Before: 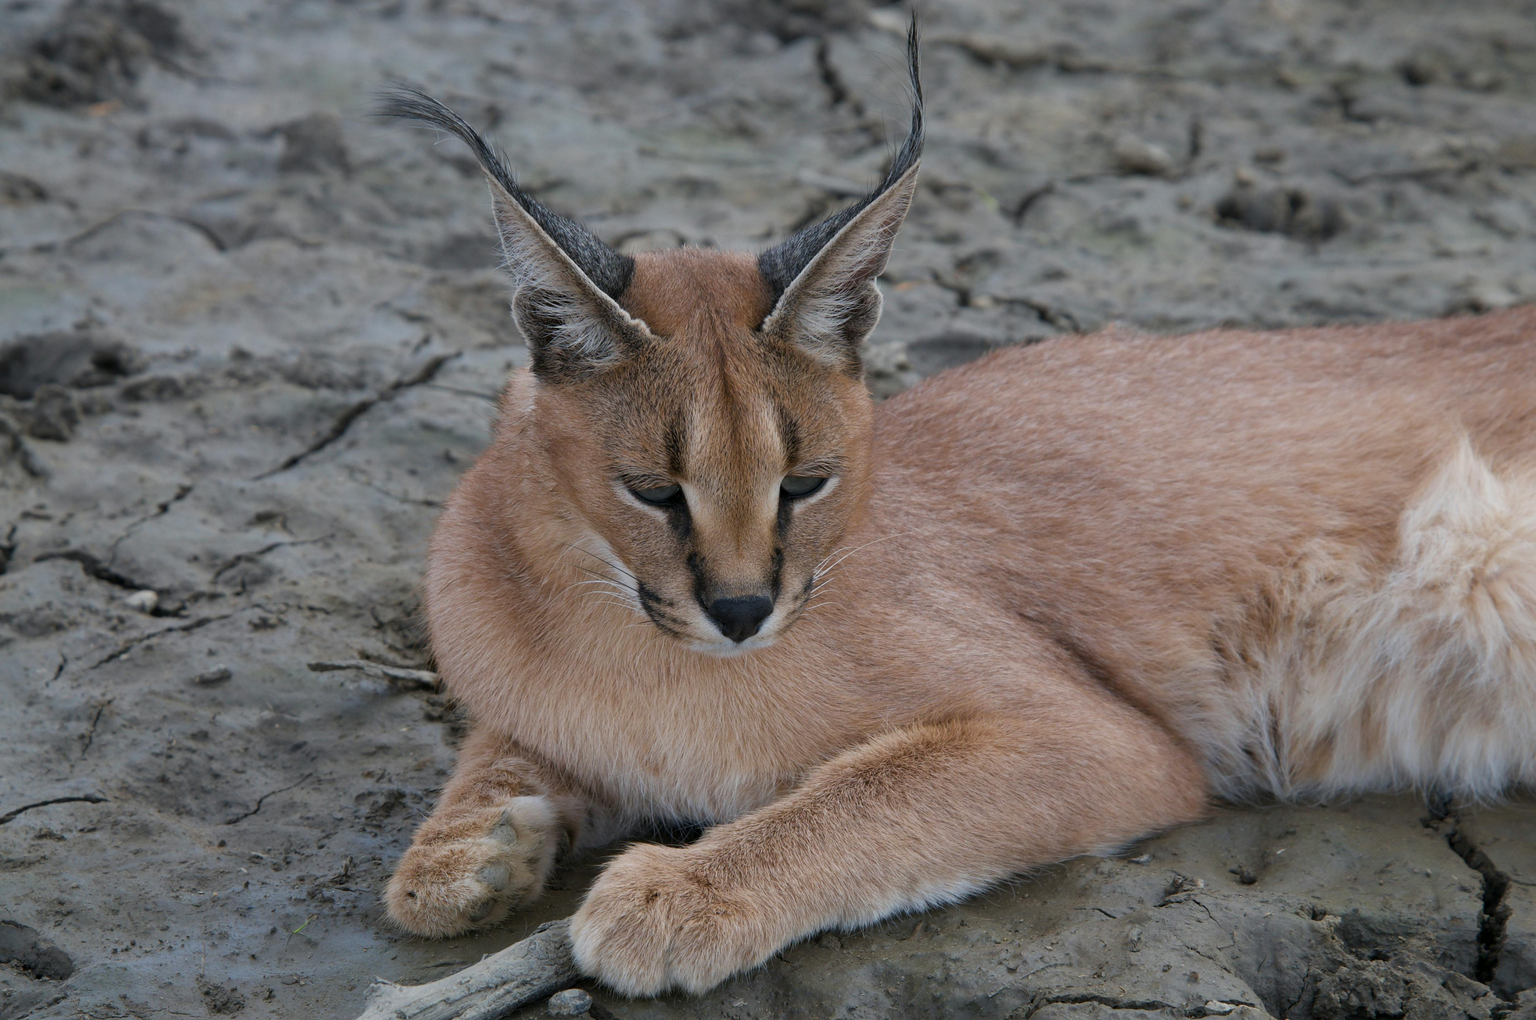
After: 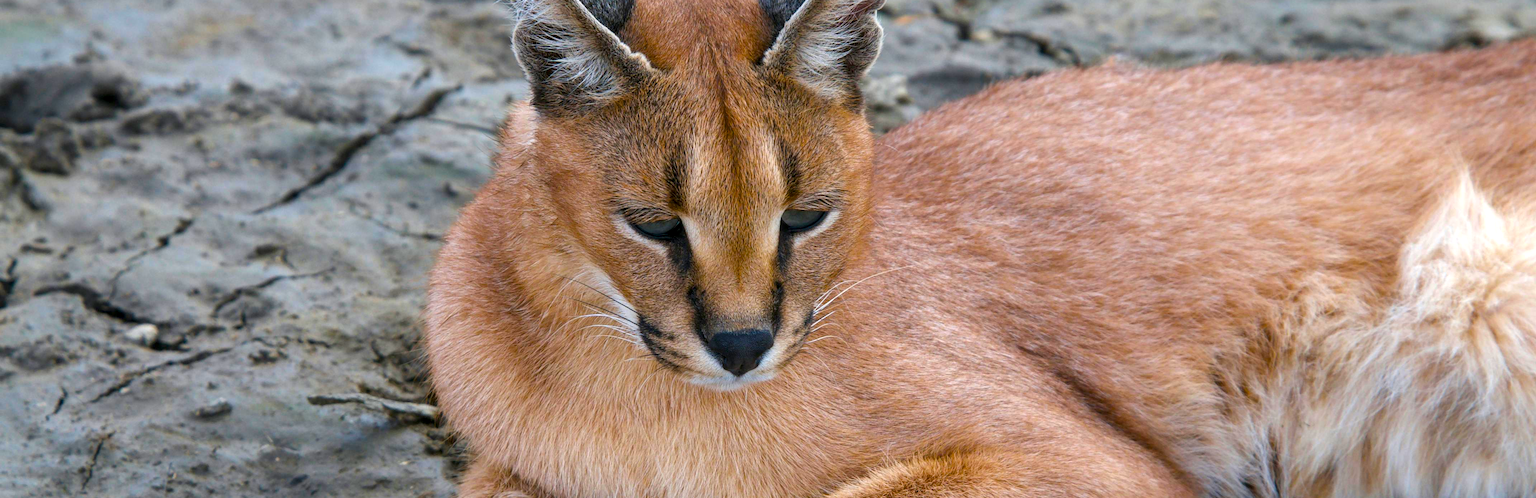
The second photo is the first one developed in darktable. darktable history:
local contrast: on, module defaults
exposure: black level correction -0.002, exposure 0.545 EV, compensate highlight preservation false
crop and rotate: top 26.172%, bottom 24.9%
tone equalizer: edges refinement/feathering 500, mask exposure compensation -1.57 EV, preserve details no
color balance rgb: perceptual saturation grading › global saturation 36.303%, perceptual saturation grading › shadows 34.954%, global vibrance 30.356%, contrast 9.357%
